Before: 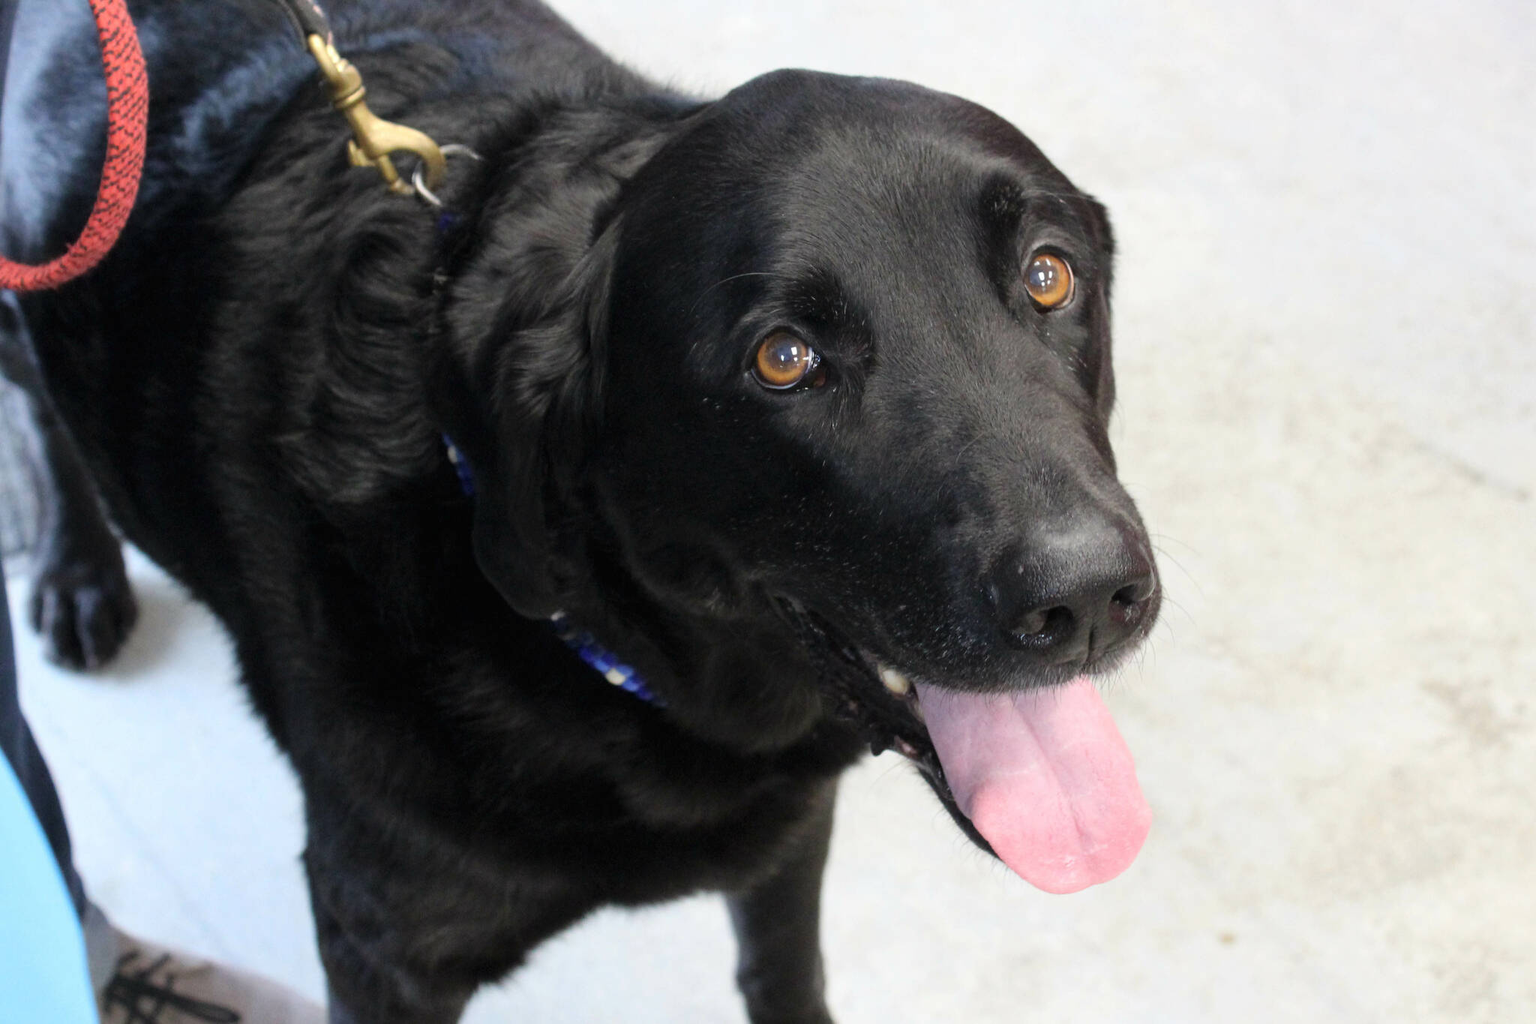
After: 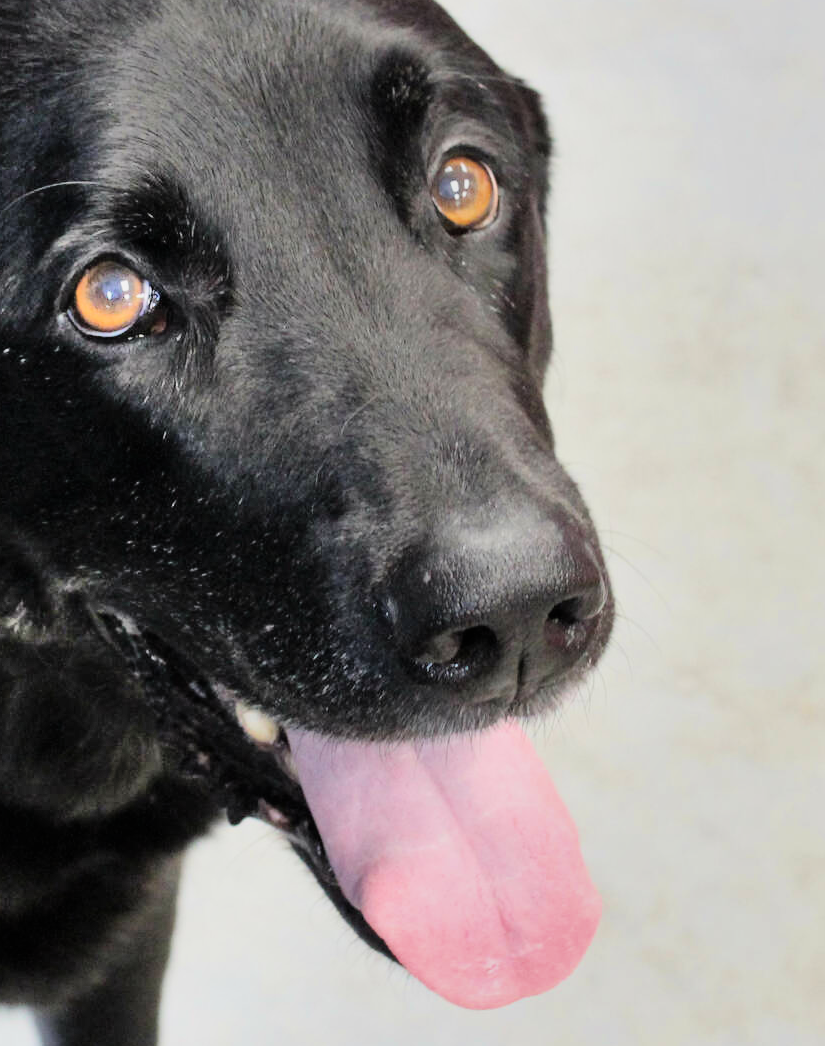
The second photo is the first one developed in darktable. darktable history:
filmic rgb: black relative exposure -7.65 EV, white relative exposure 4.56 EV, threshold 3.06 EV, hardness 3.61, contrast 1.059, color science v6 (2022), iterations of high-quality reconstruction 0, enable highlight reconstruction true
crop: left 45.608%, top 13.388%, right 14.061%, bottom 9.938%
shadows and highlights: shadows 60.85, soften with gaussian
exposure: exposure 0.609 EV, compensate exposure bias true, compensate highlight preservation false
